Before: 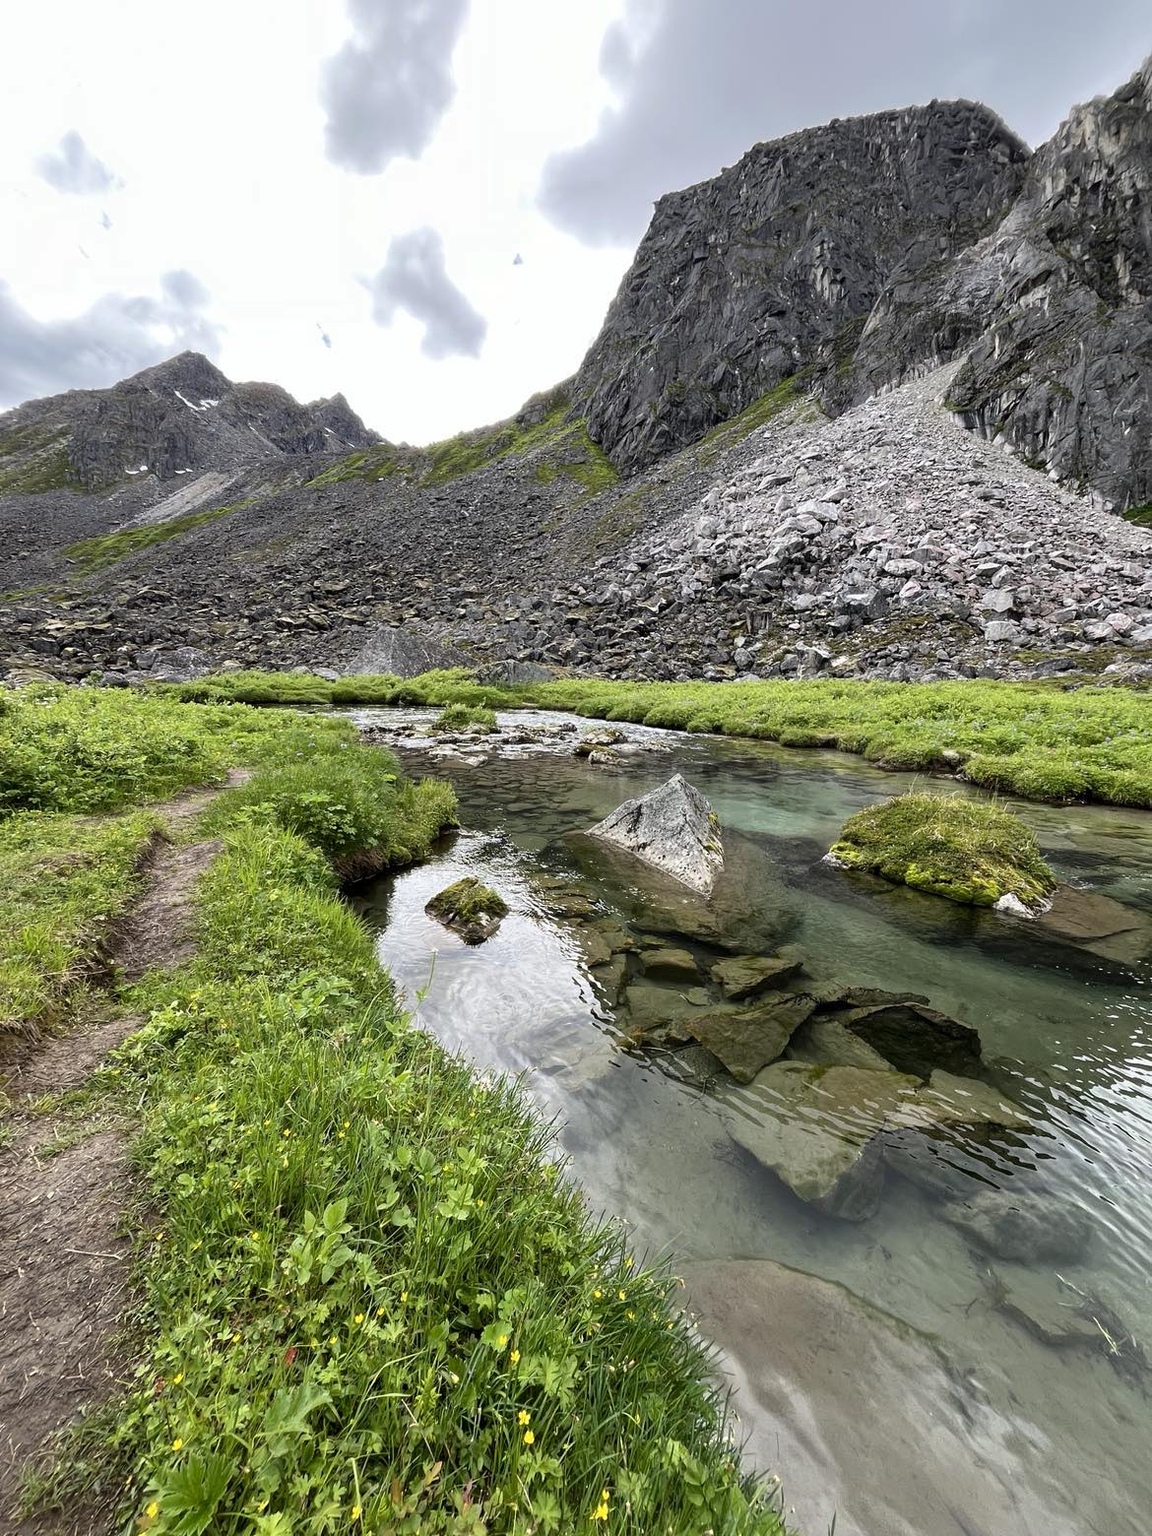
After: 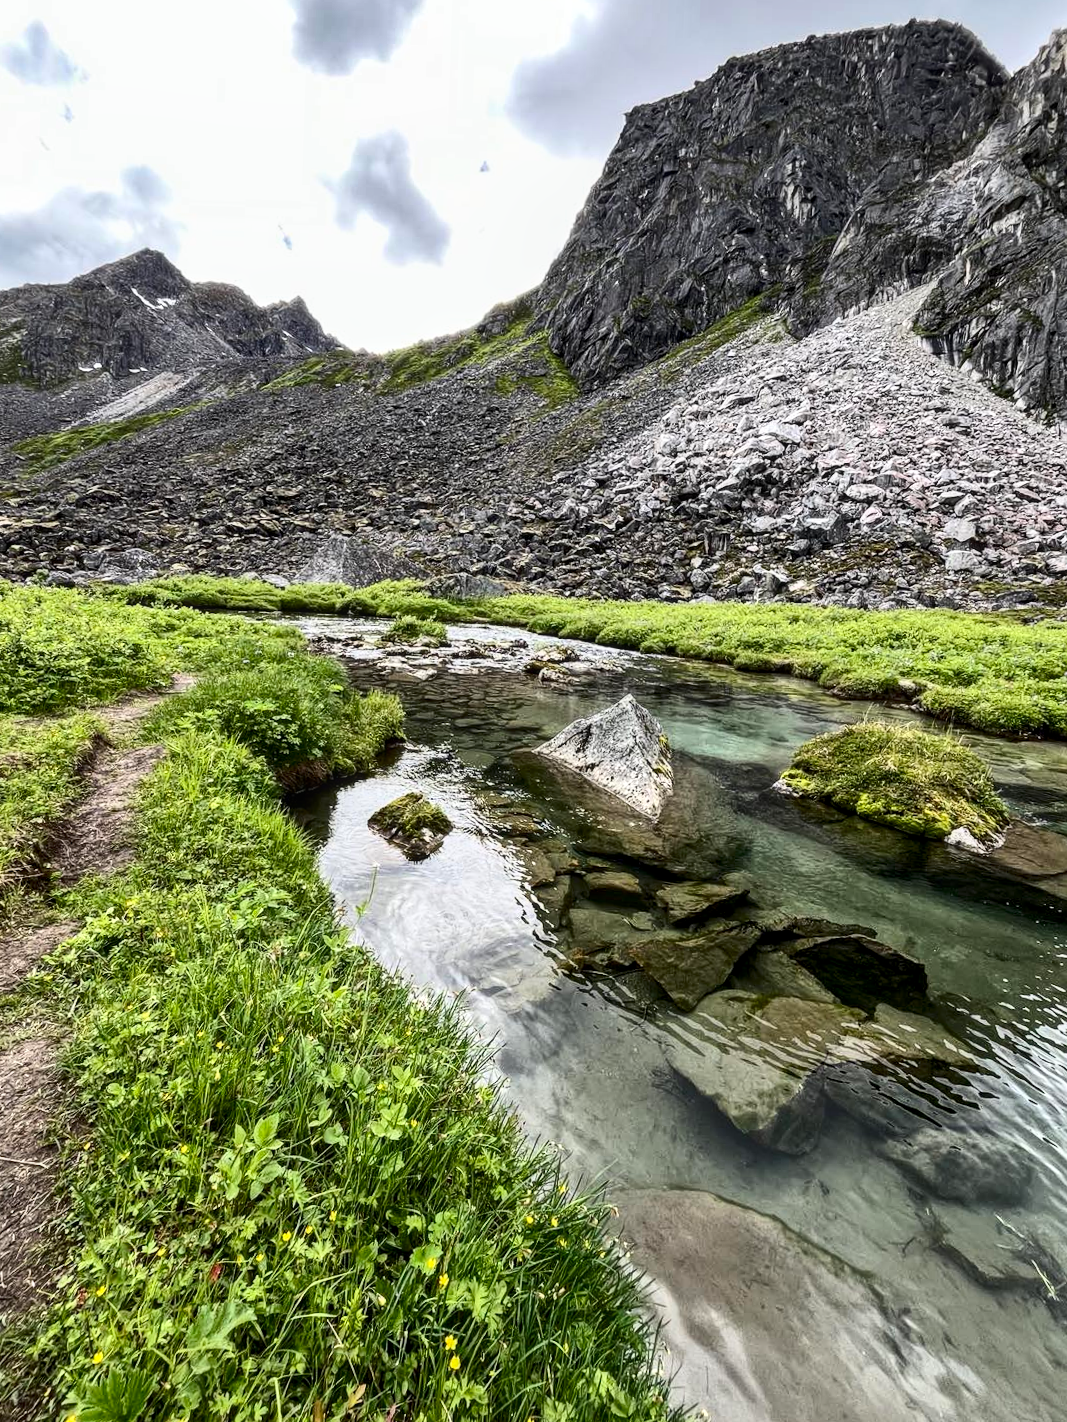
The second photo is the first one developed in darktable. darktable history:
local contrast: on, module defaults
shadows and highlights: low approximation 0.01, soften with gaussian
contrast brightness saturation: contrast 0.28
crop and rotate: angle -1.96°, left 3.097%, top 4.154%, right 1.586%, bottom 0.529%
